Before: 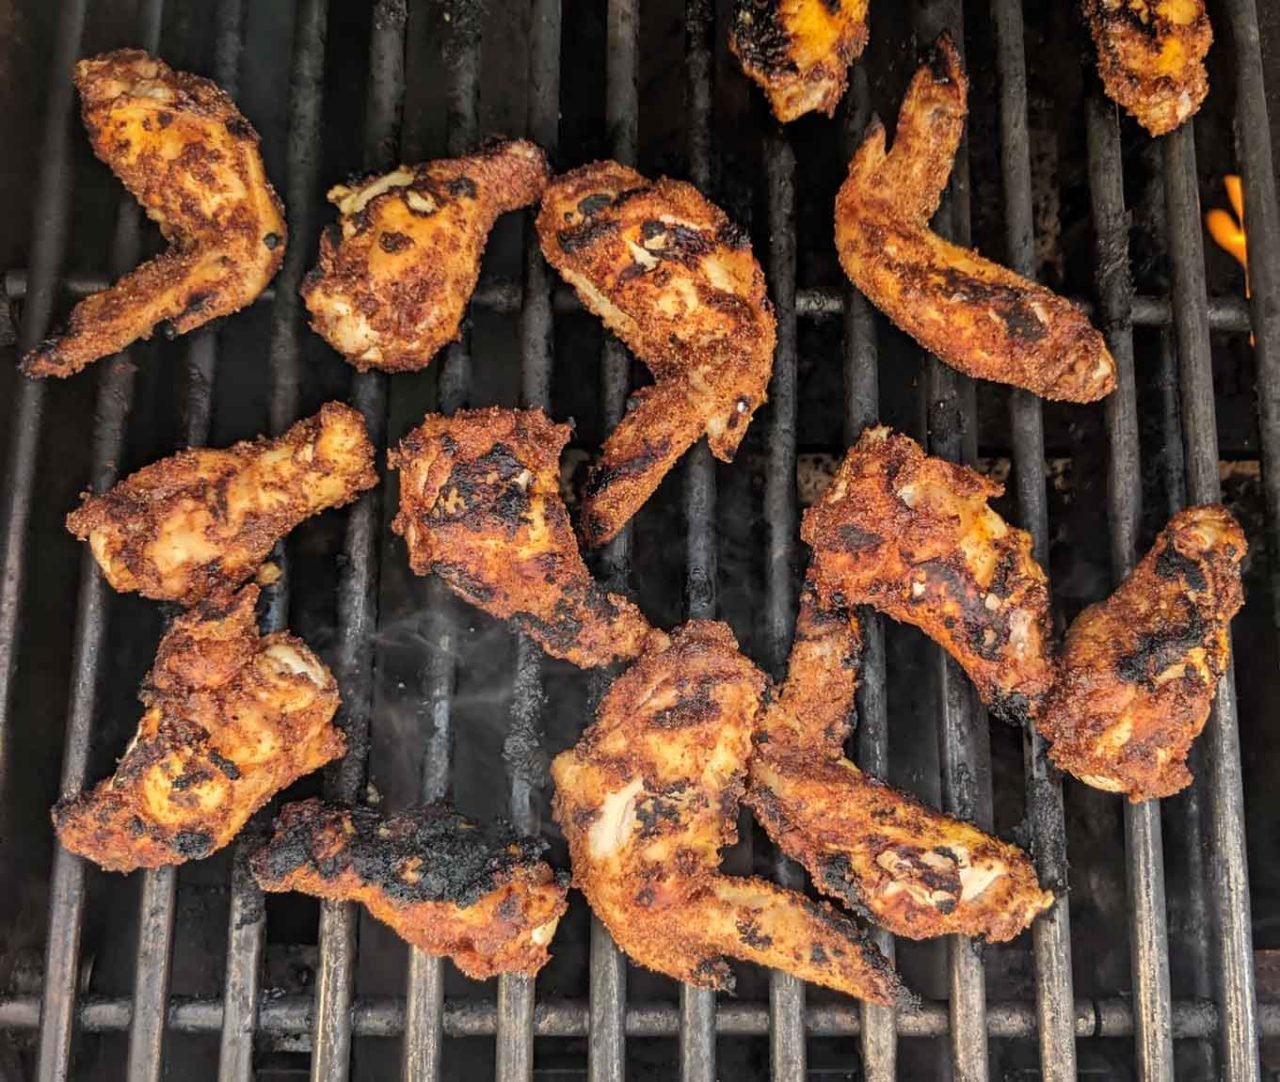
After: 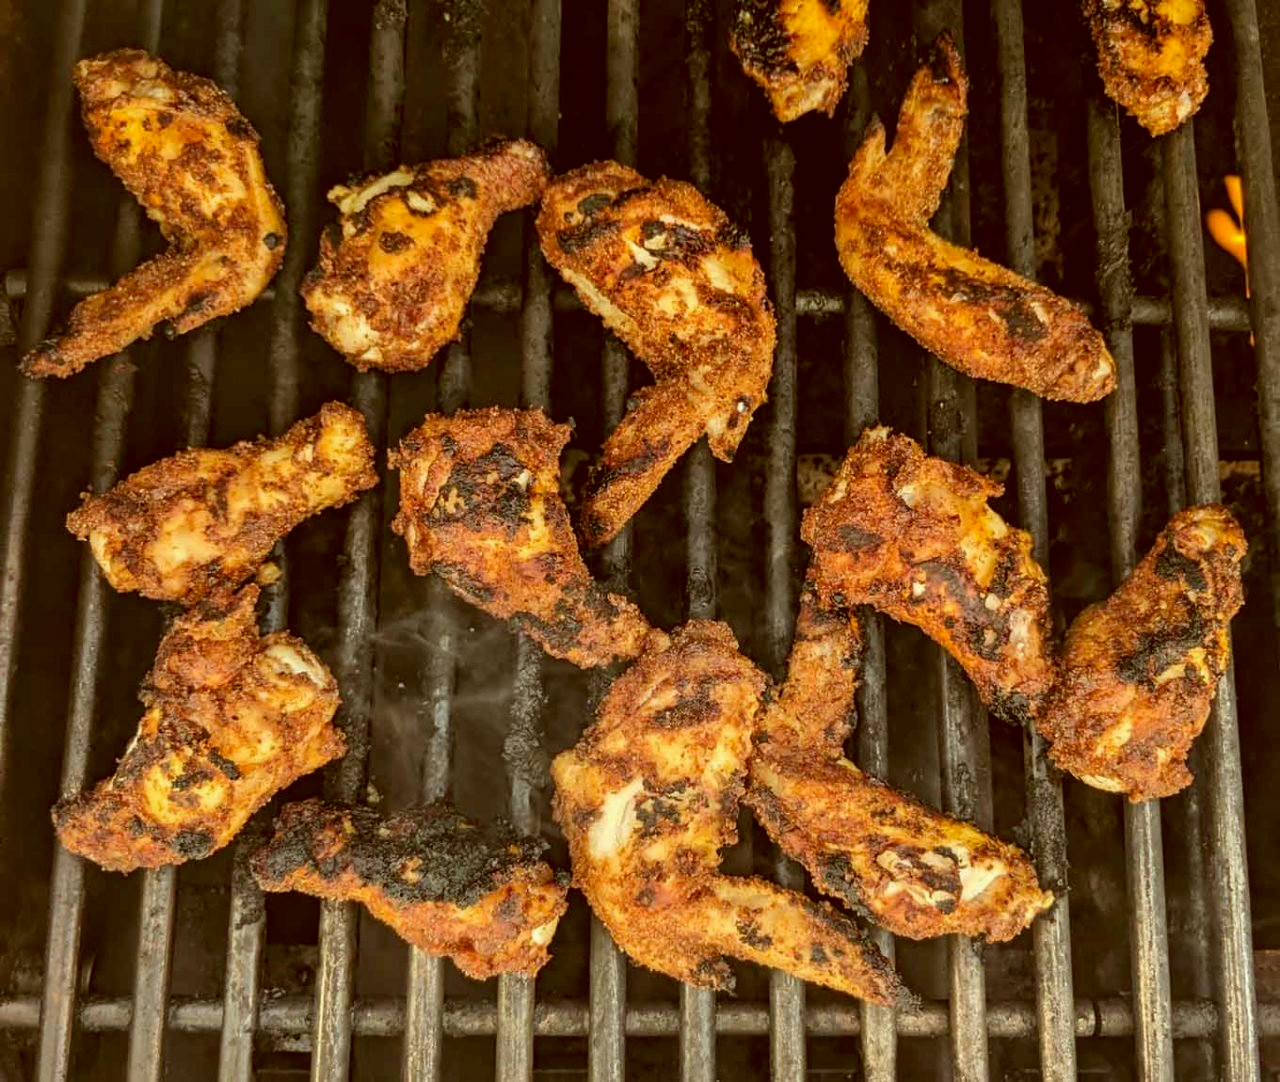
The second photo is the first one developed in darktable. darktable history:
color correction: highlights a* -5.34, highlights b* 9.8, shadows a* 9.39, shadows b* 24.36
